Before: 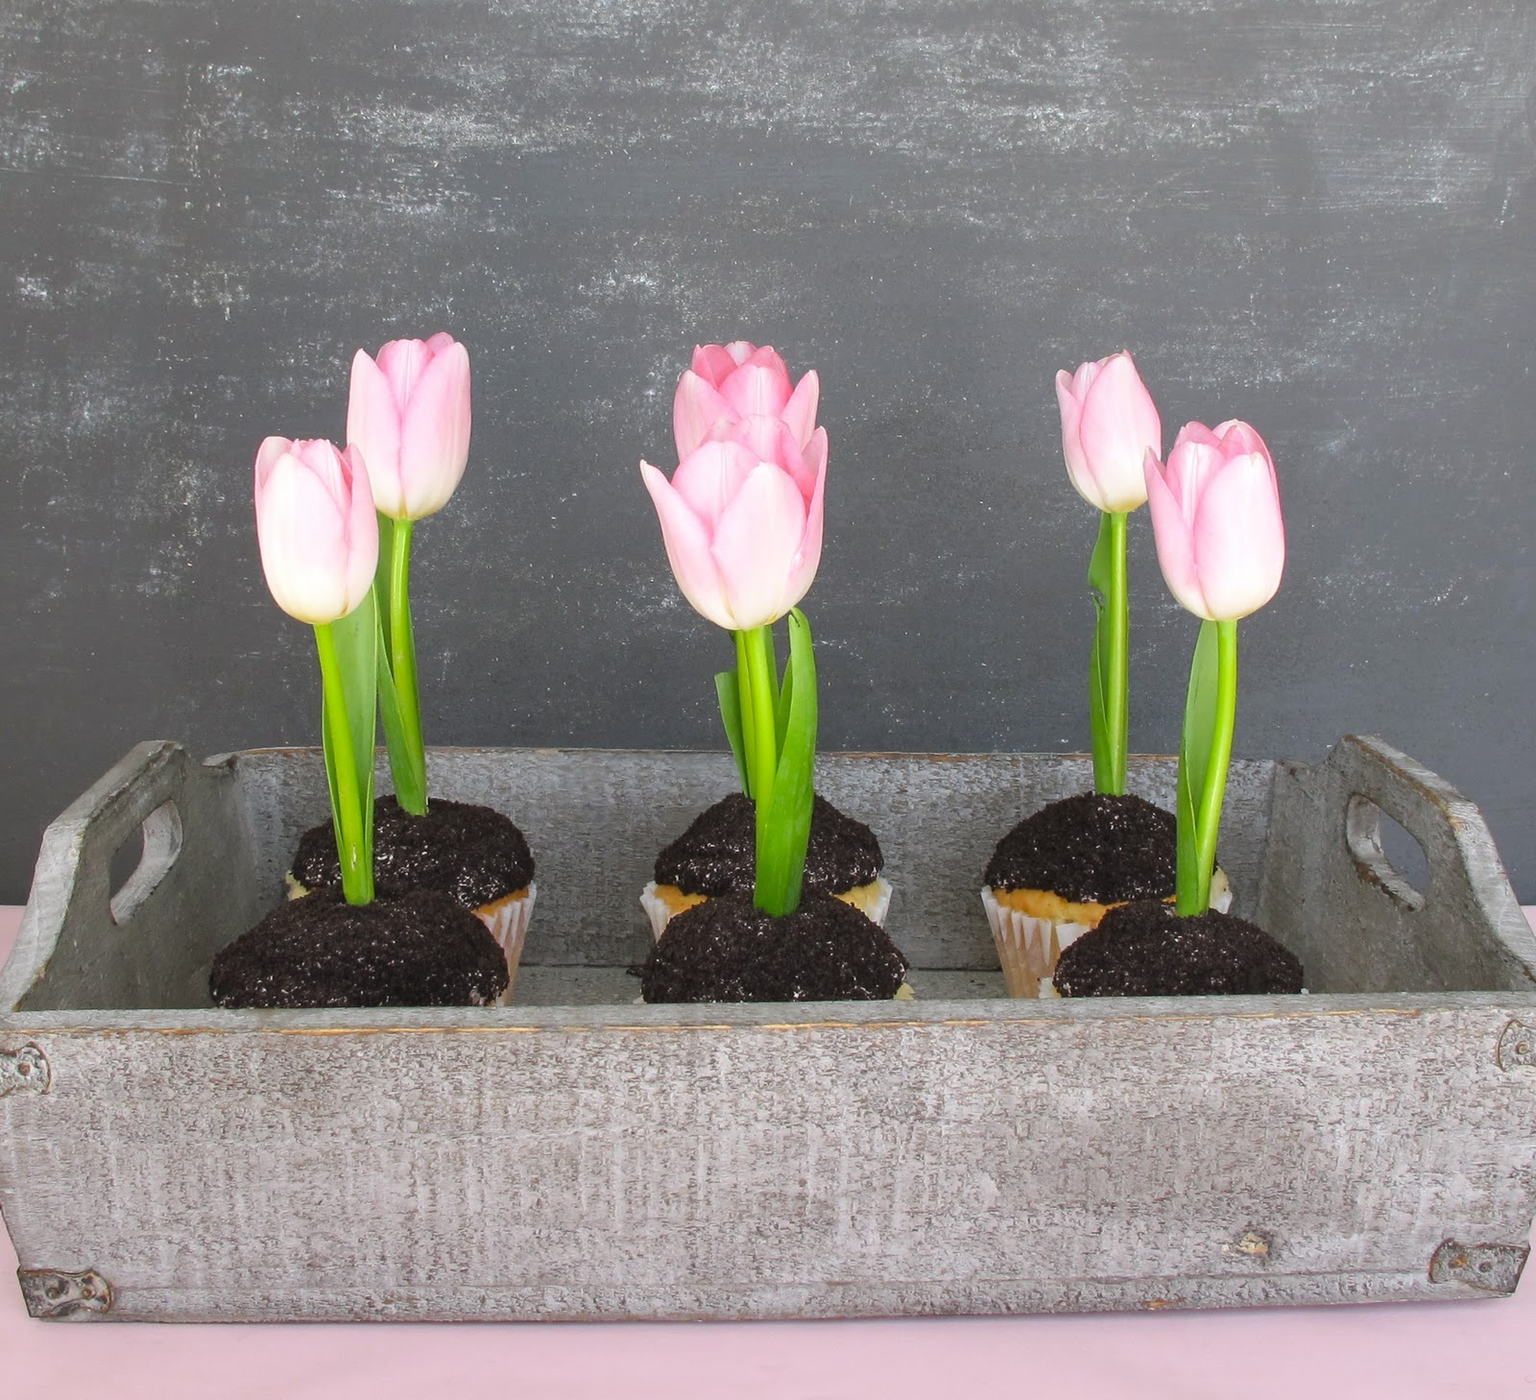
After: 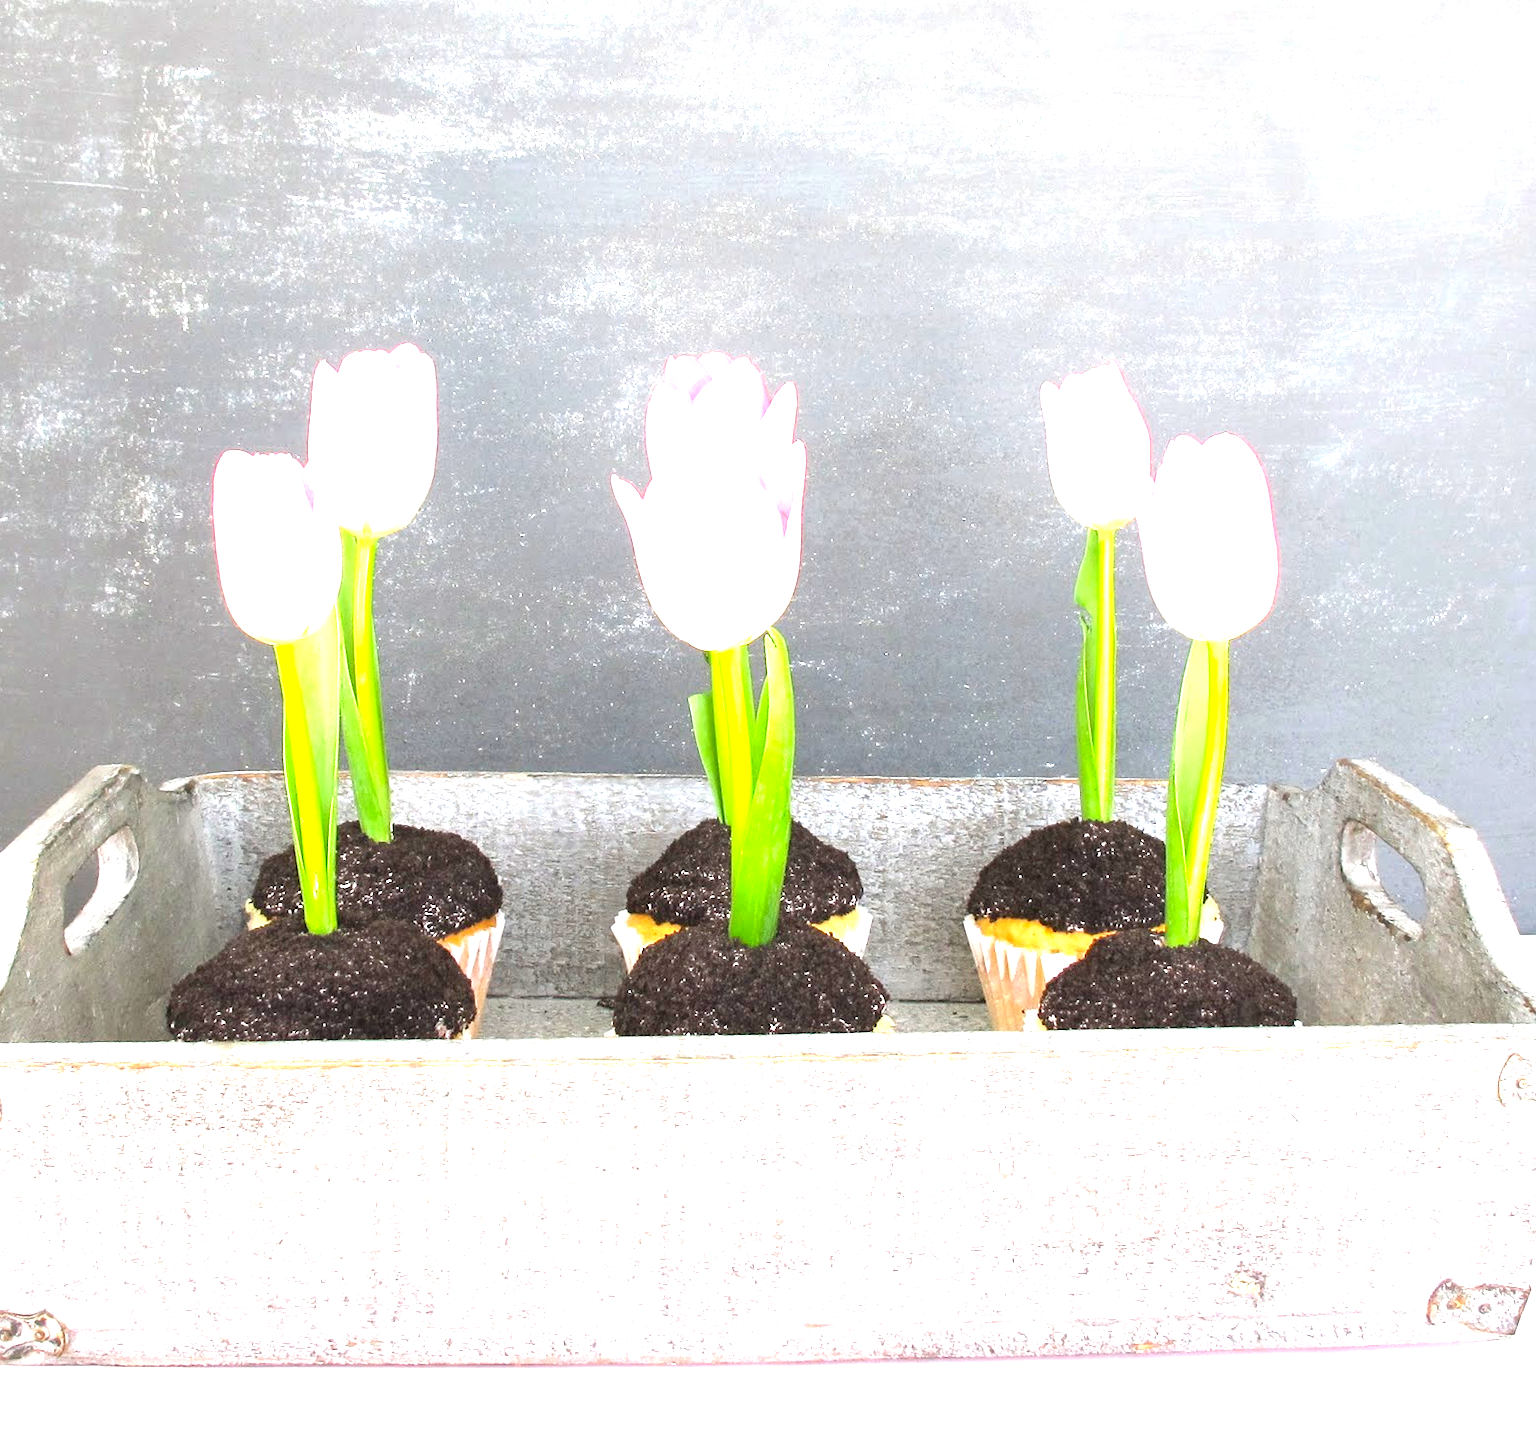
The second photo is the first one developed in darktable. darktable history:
crop and rotate: left 3.168%
exposure: exposure 2 EV, compensate highlight preservation false
color zones: curves: ch1 [(0, 0.513) (0.143, 0.524) (0.286, 0.511) (0.429, 0.506) (0.571, 0.503) (0.714, 0.503) (0.857, 0.508) (1, 0.513)]
